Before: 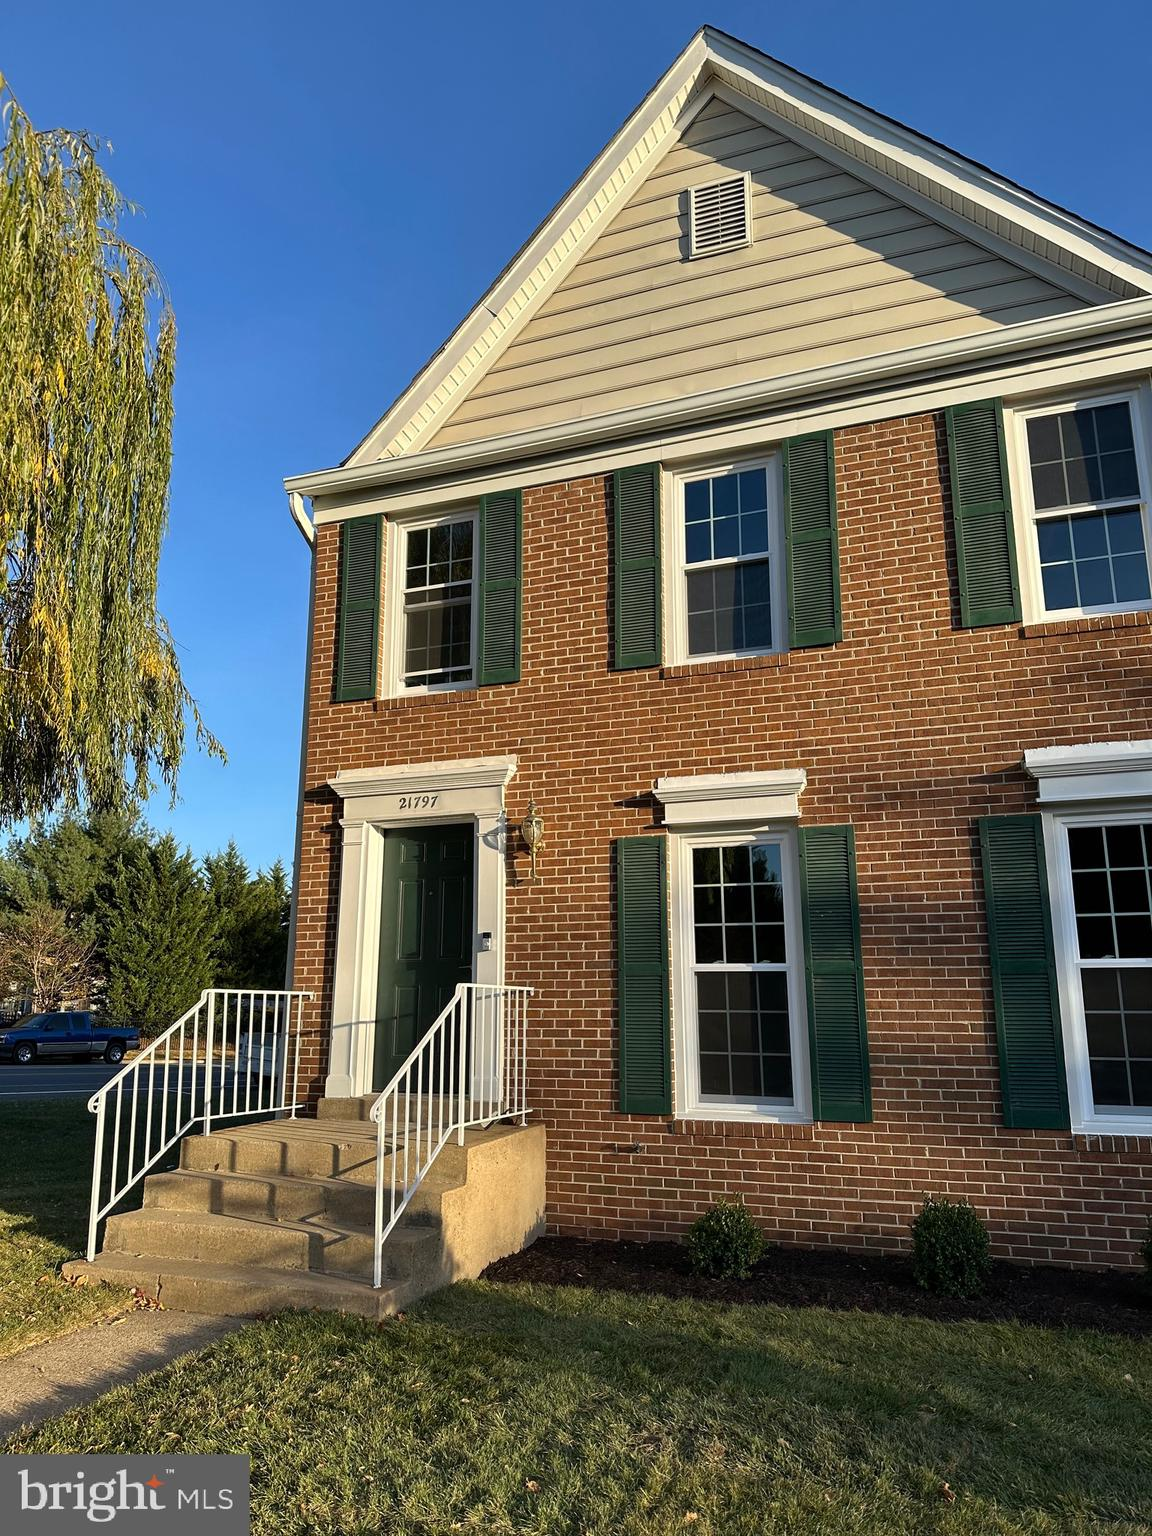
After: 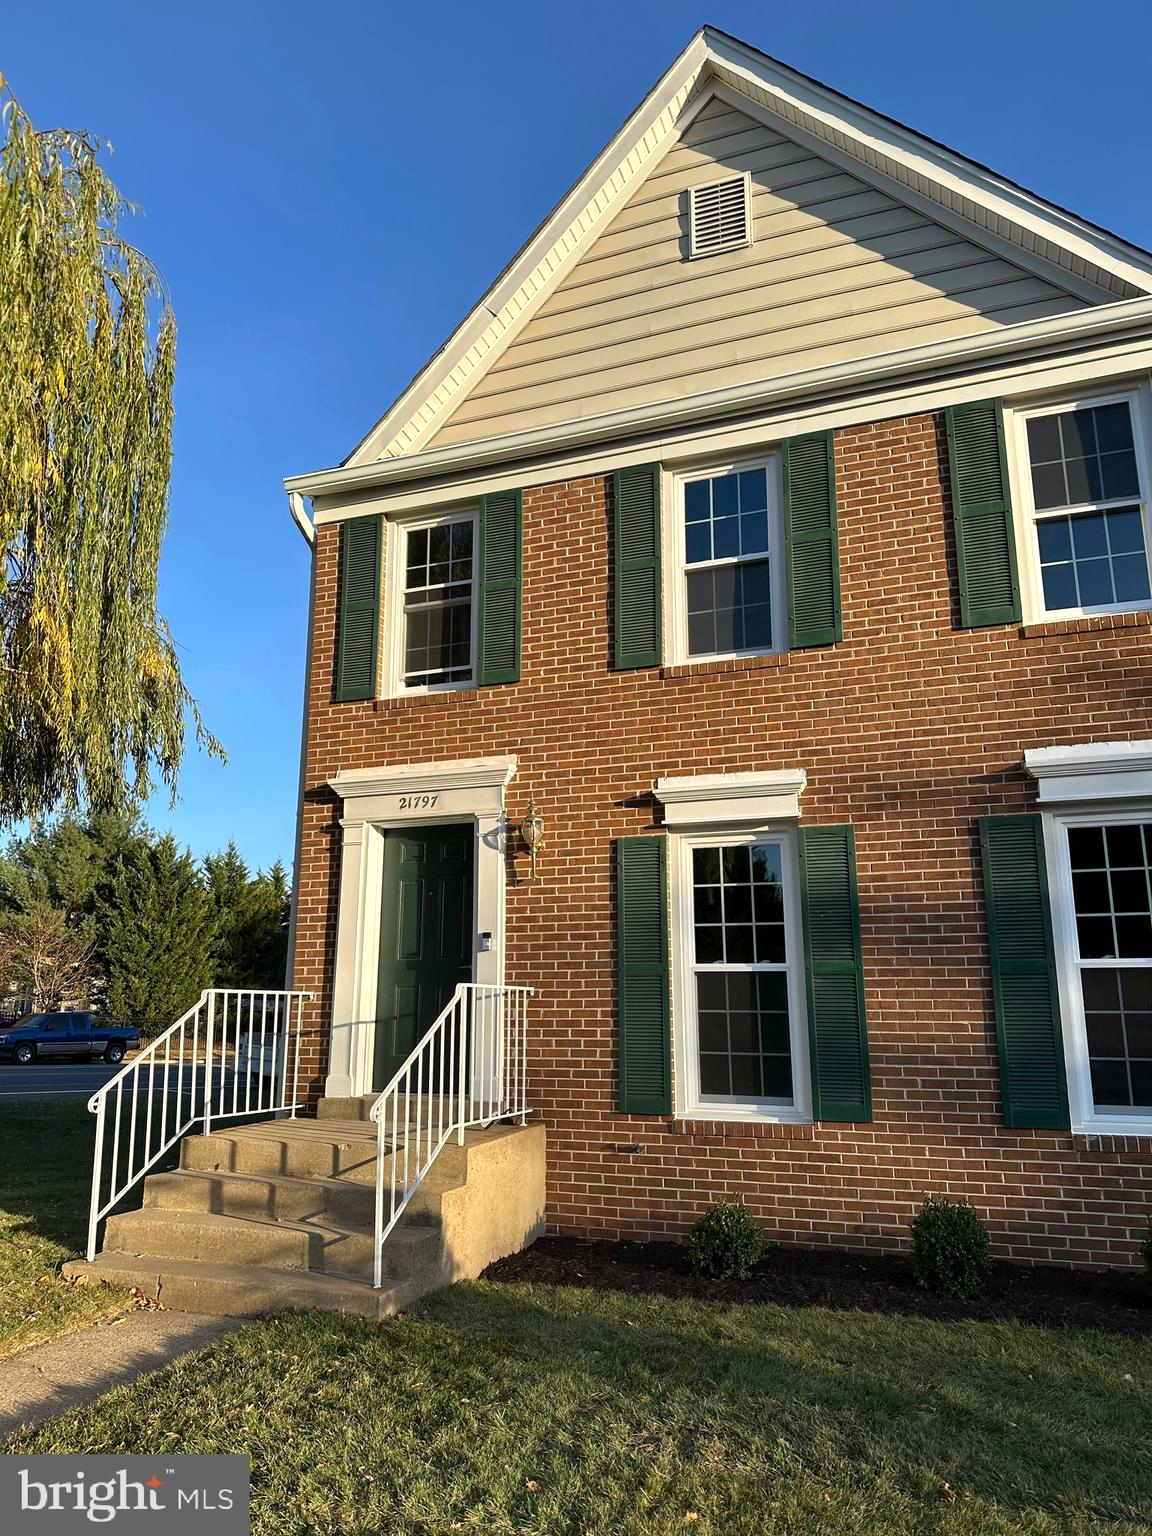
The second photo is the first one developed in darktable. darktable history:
exposure: exposure 0.152 EV, compensate highlight preservation false
